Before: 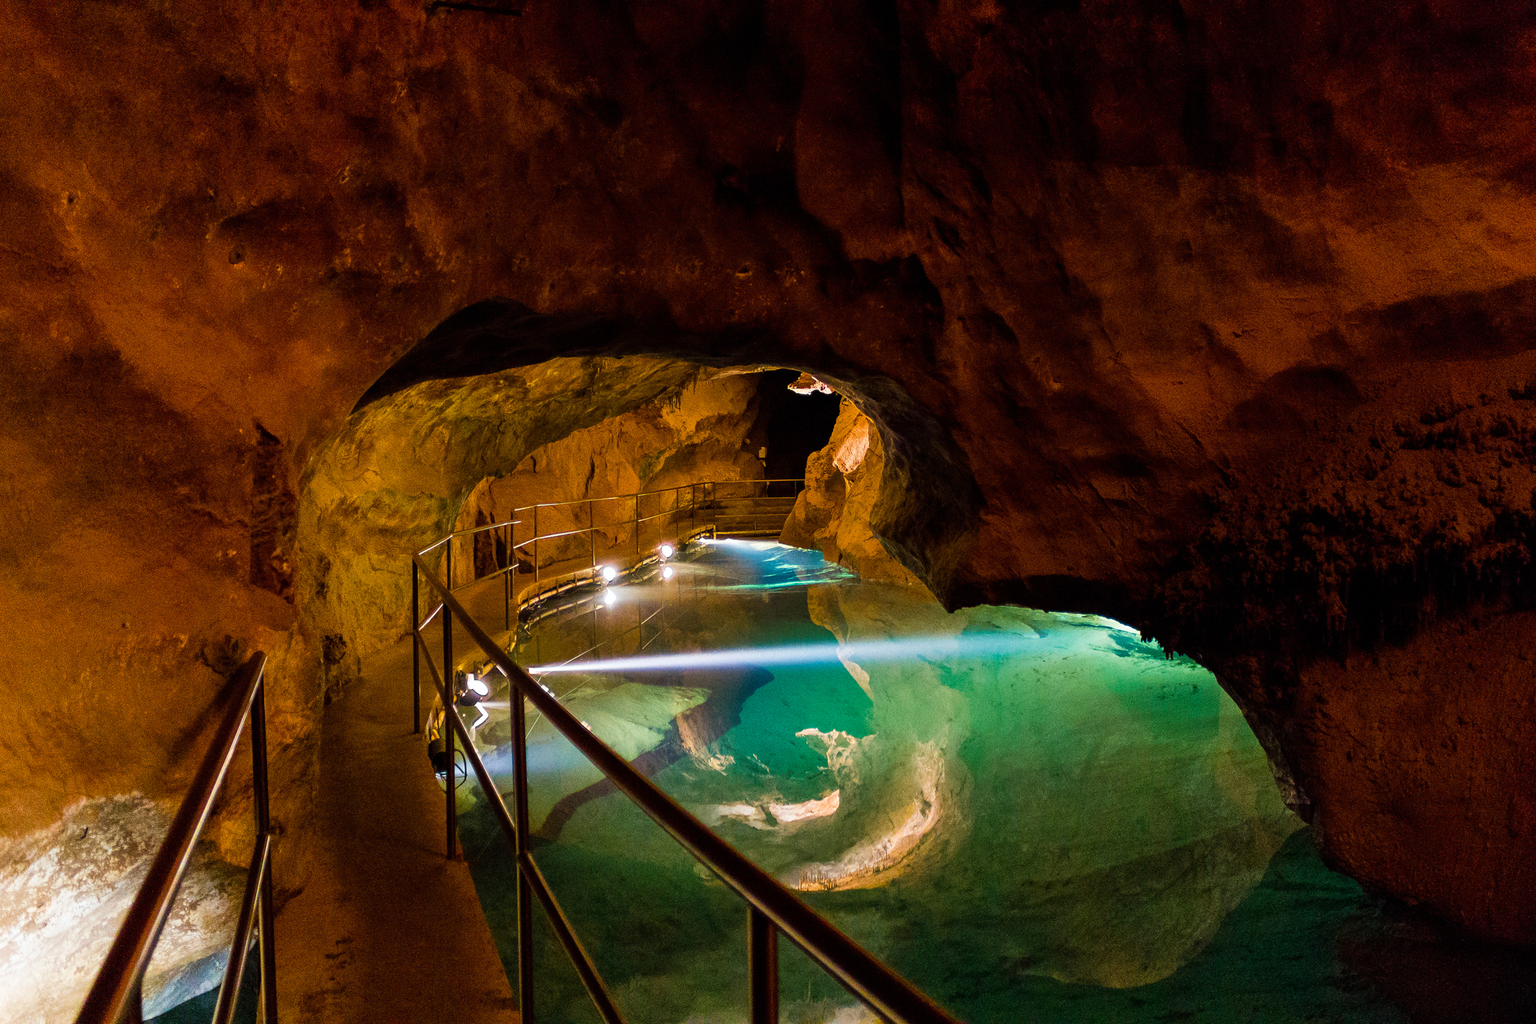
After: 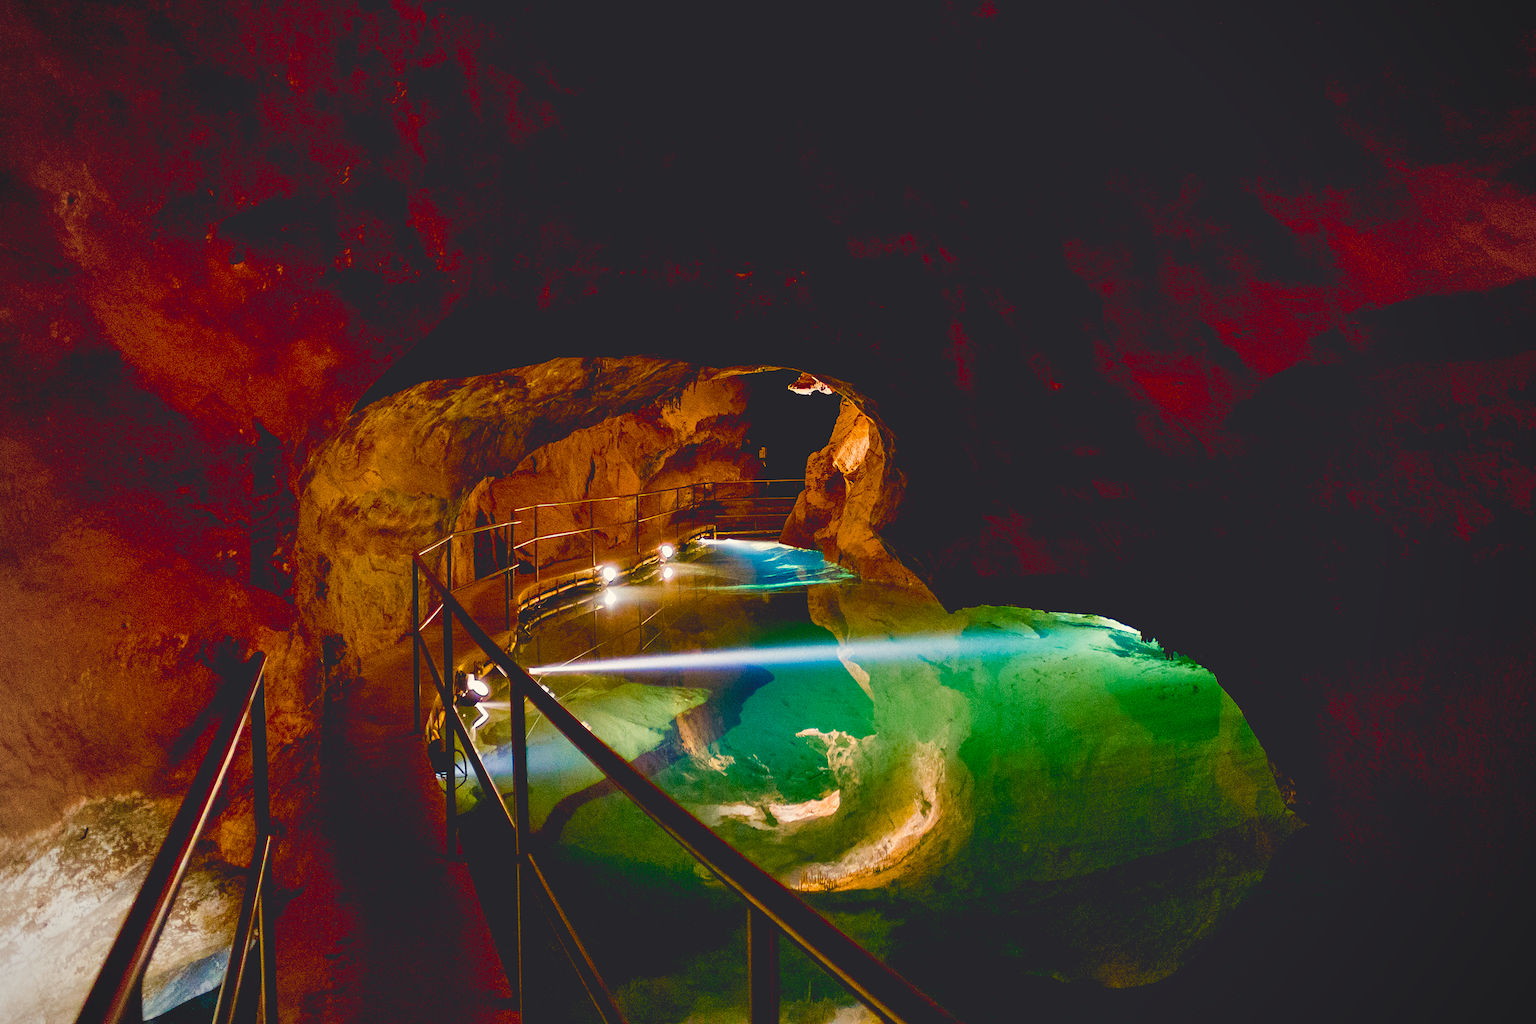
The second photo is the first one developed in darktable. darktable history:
color balance rgb: shadows lift › chroma 3%, shadows lift › hue 280.8°, power › hue 330°, highlights gain › chroma 3%, highlights gain › hue 75.6°, global offset › luminance 2%, perceptual saturation grading › global saturation 20%, perceptual saturation grading › highlights -25%, perceptual saturation grading › shadows 50%, global vibrance 20.33%
exposure: black level correction 0.029, exposure -0.073 EV, compensate highlight preservation false
vignetting: fall-off start 79.88%
